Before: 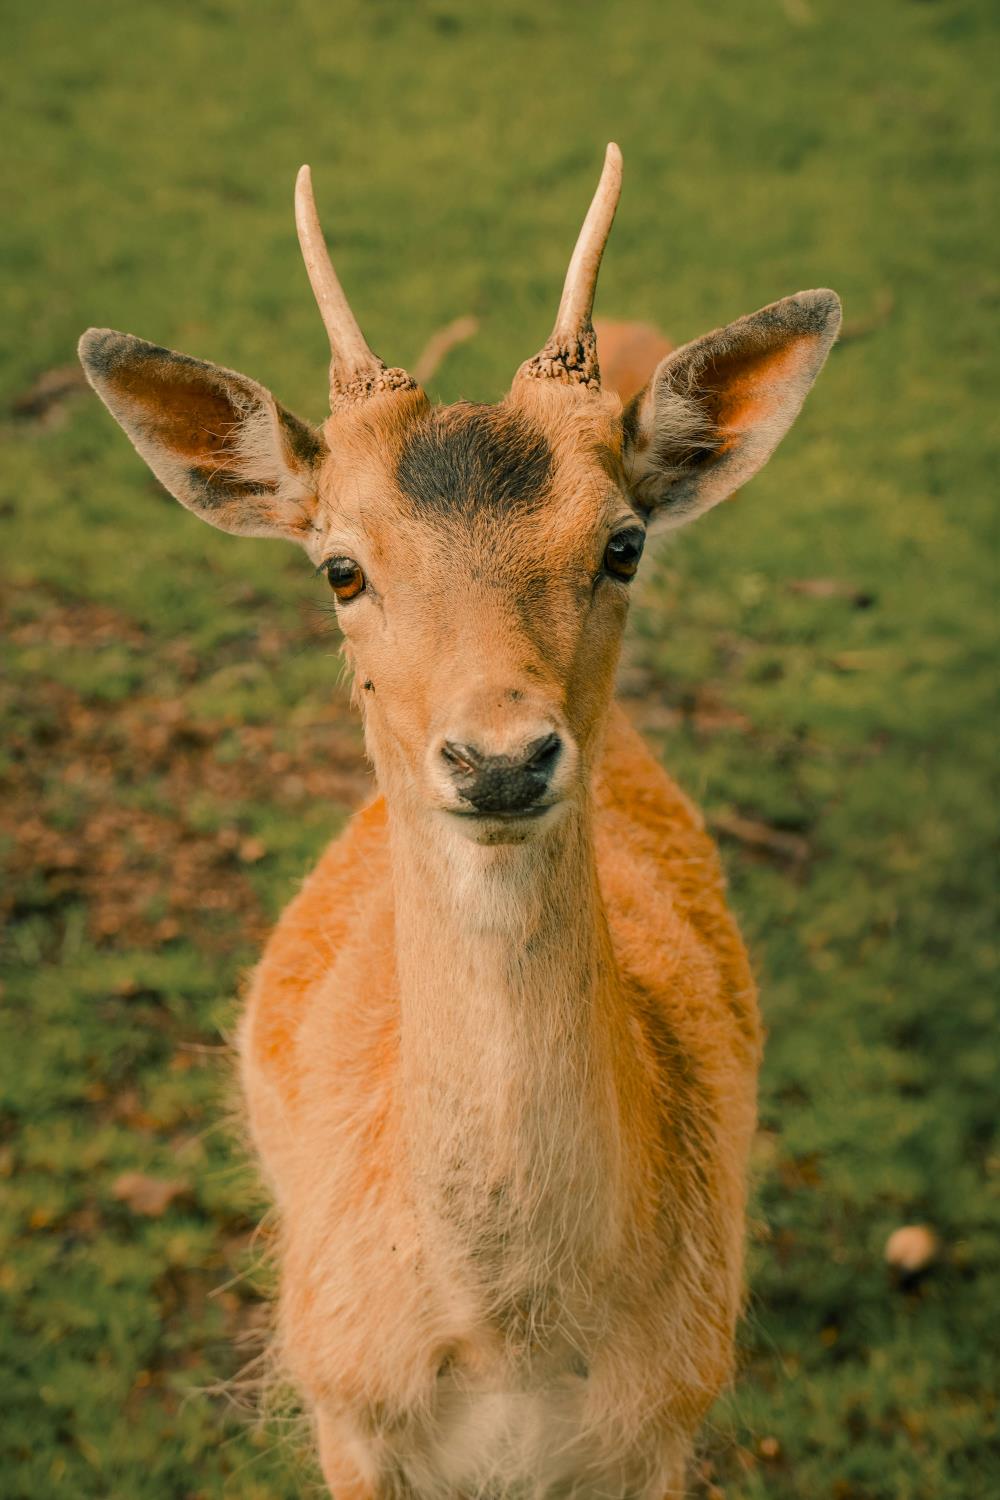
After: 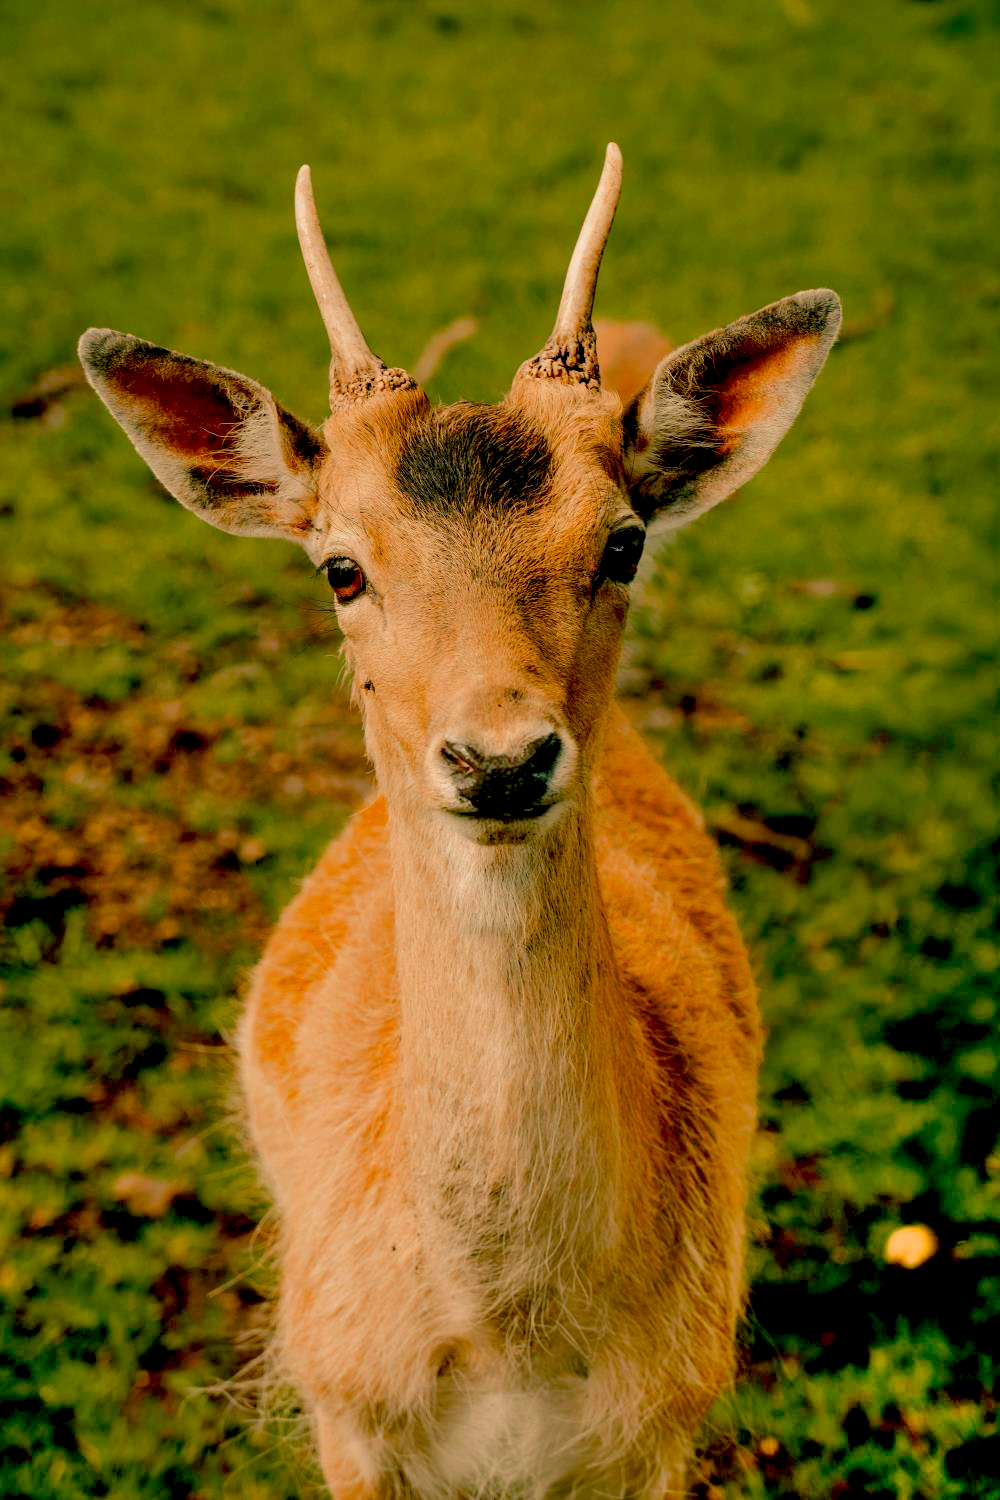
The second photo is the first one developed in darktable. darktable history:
shadows and highlights: radius 134.55, soften with gaussian
exposure: black level correction 0.048, exposure 0.013 EV, compensate highlight preservation false
